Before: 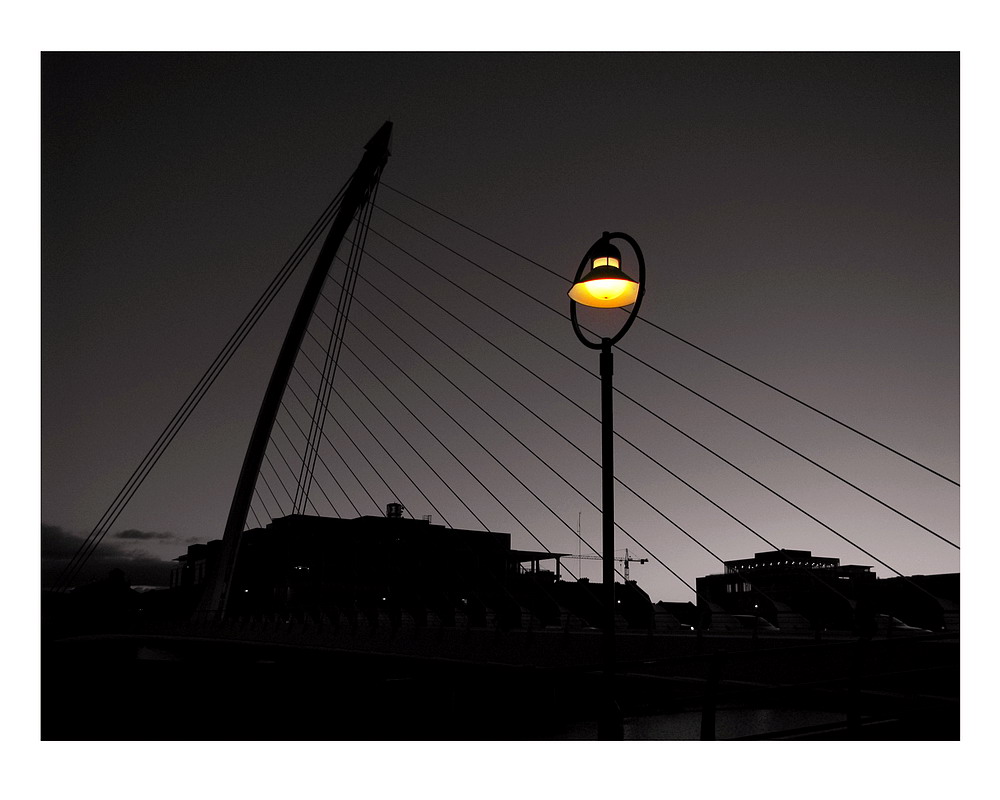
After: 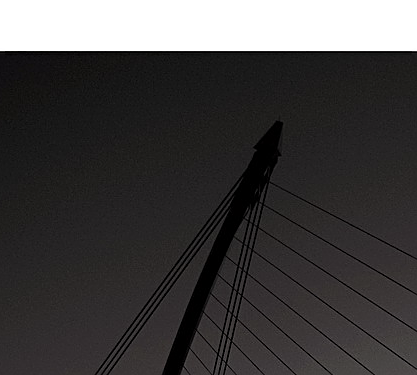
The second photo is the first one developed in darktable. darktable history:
crop and rotate: left 11.011%, top 0.048%, right 47.237%, bottom 53.068%
sharpen: on, module defaults
color correction: highlights b* -0.033, saturation 0.779
